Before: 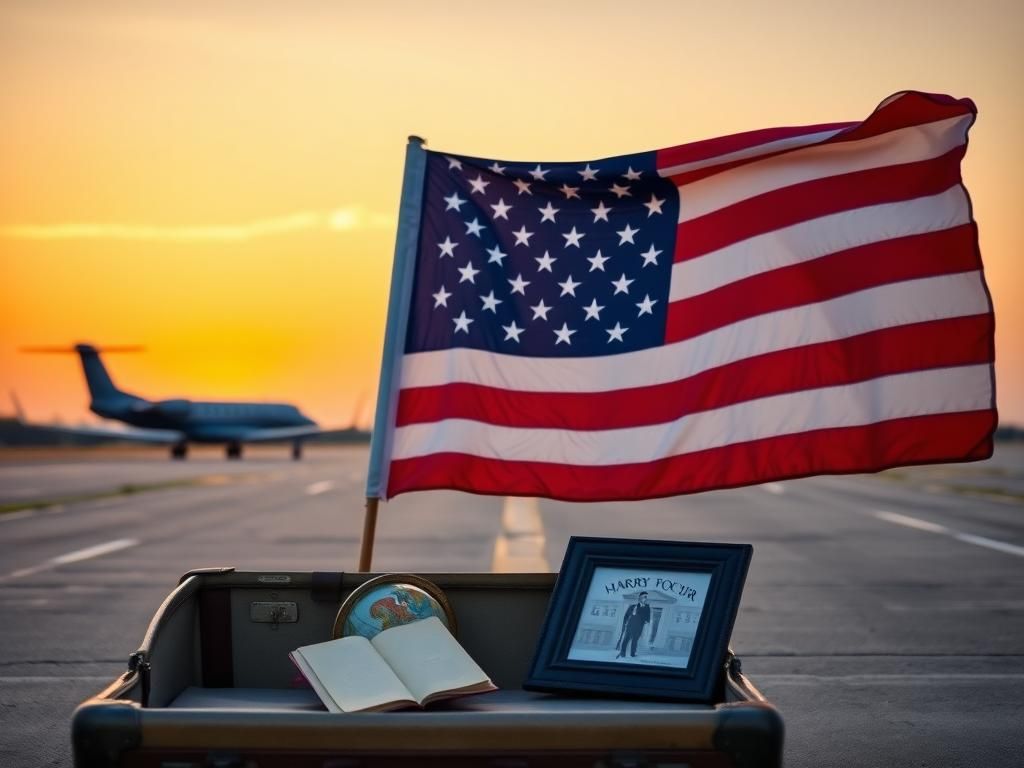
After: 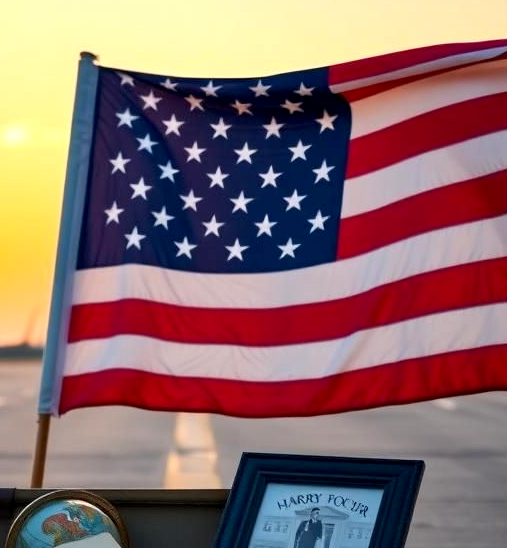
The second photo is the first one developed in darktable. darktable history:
crop: left 32.075%, top 10.976%, right 18.355%, bottom 17.596%
exposure: black level correction 0.003, exposure 0.383 EV, compensate highlight preservation false
